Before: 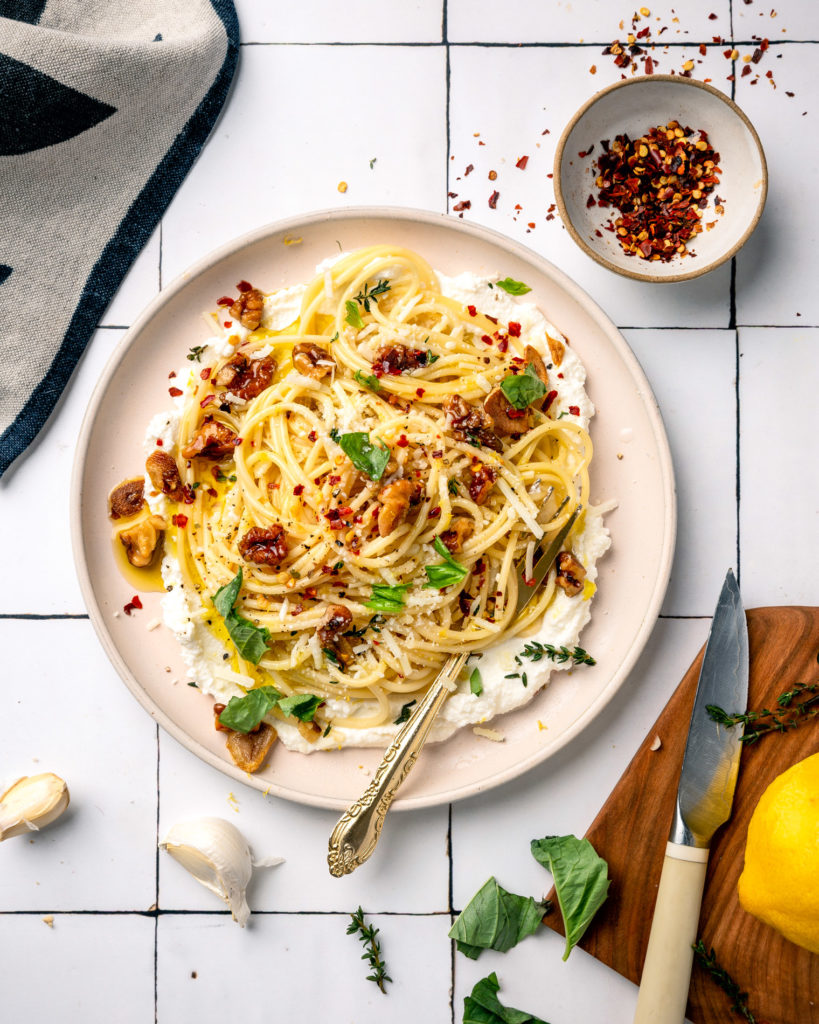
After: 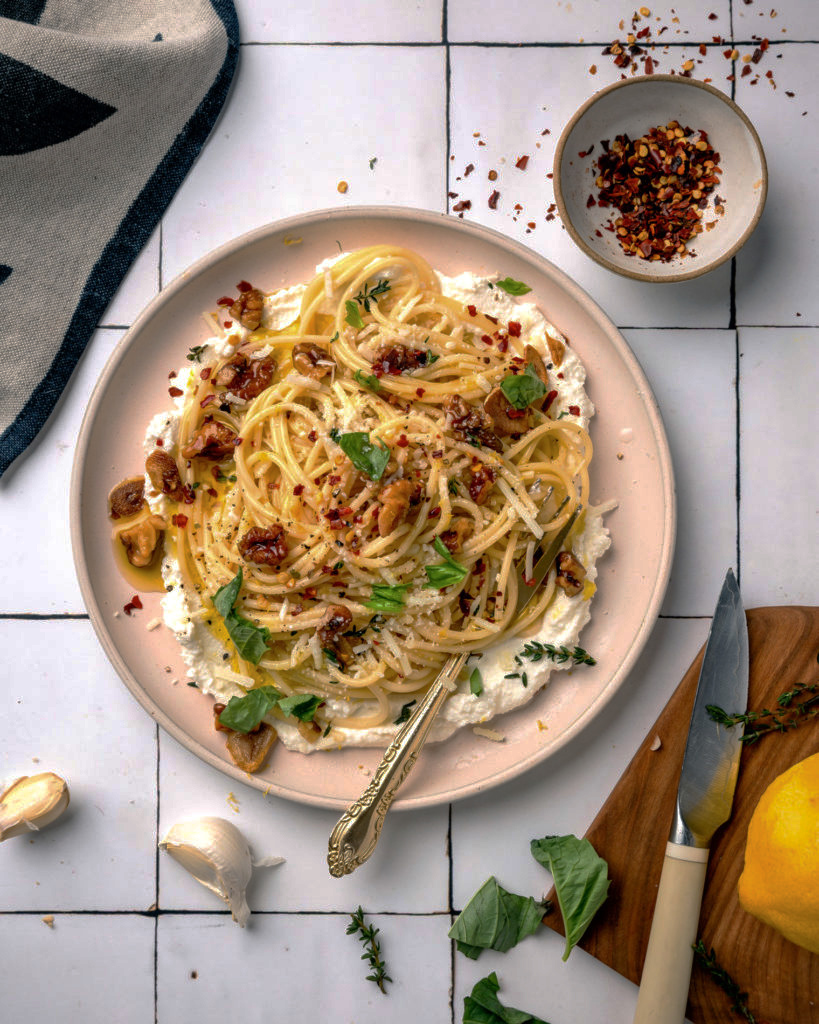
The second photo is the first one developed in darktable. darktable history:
tone equalizer: edges refinement/feathering 500, mask exposure compensation -1.57 EV, preserve details no
base curve: curves: ch0 [(0, 0) (0.826, 0.587) (1, 1)], preserve colors none
